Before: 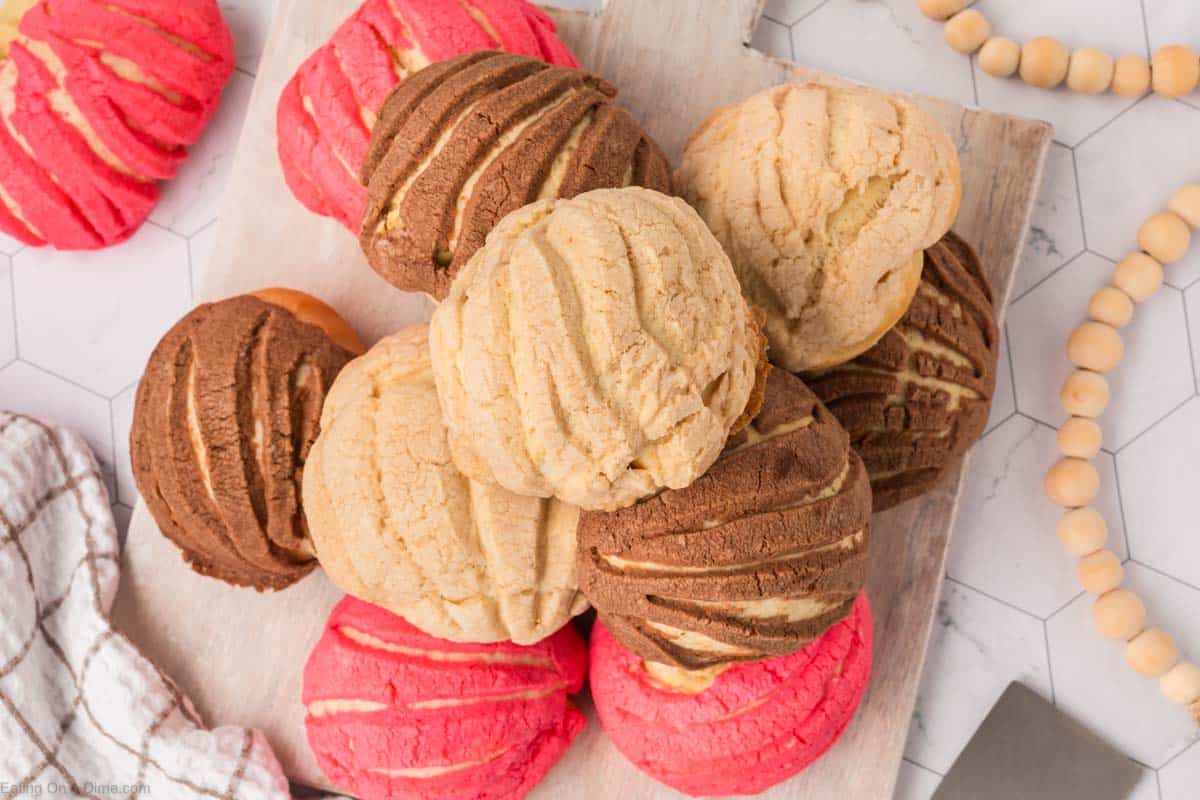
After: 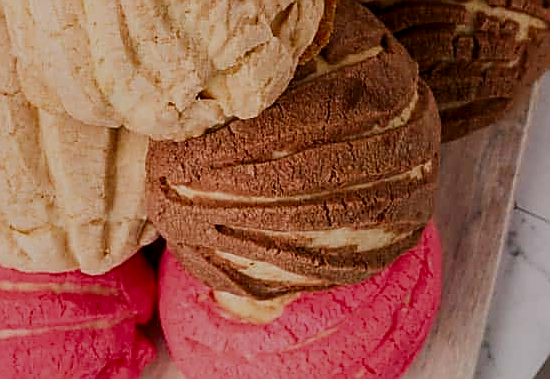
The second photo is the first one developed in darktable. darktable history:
filmic rgb: black relative exposure -7.65 EV, white relative exposure 4.56 EV, hardness 3.61, color science v4 (2020)
contrast brightness saturation: brightness -0.21, saturation 0.083
sharpen: radius 1.406, amount 1.249, threshold 0.676
crop: left 35.966%, top 46.322%, right 18.165%, bottom 6.2%
